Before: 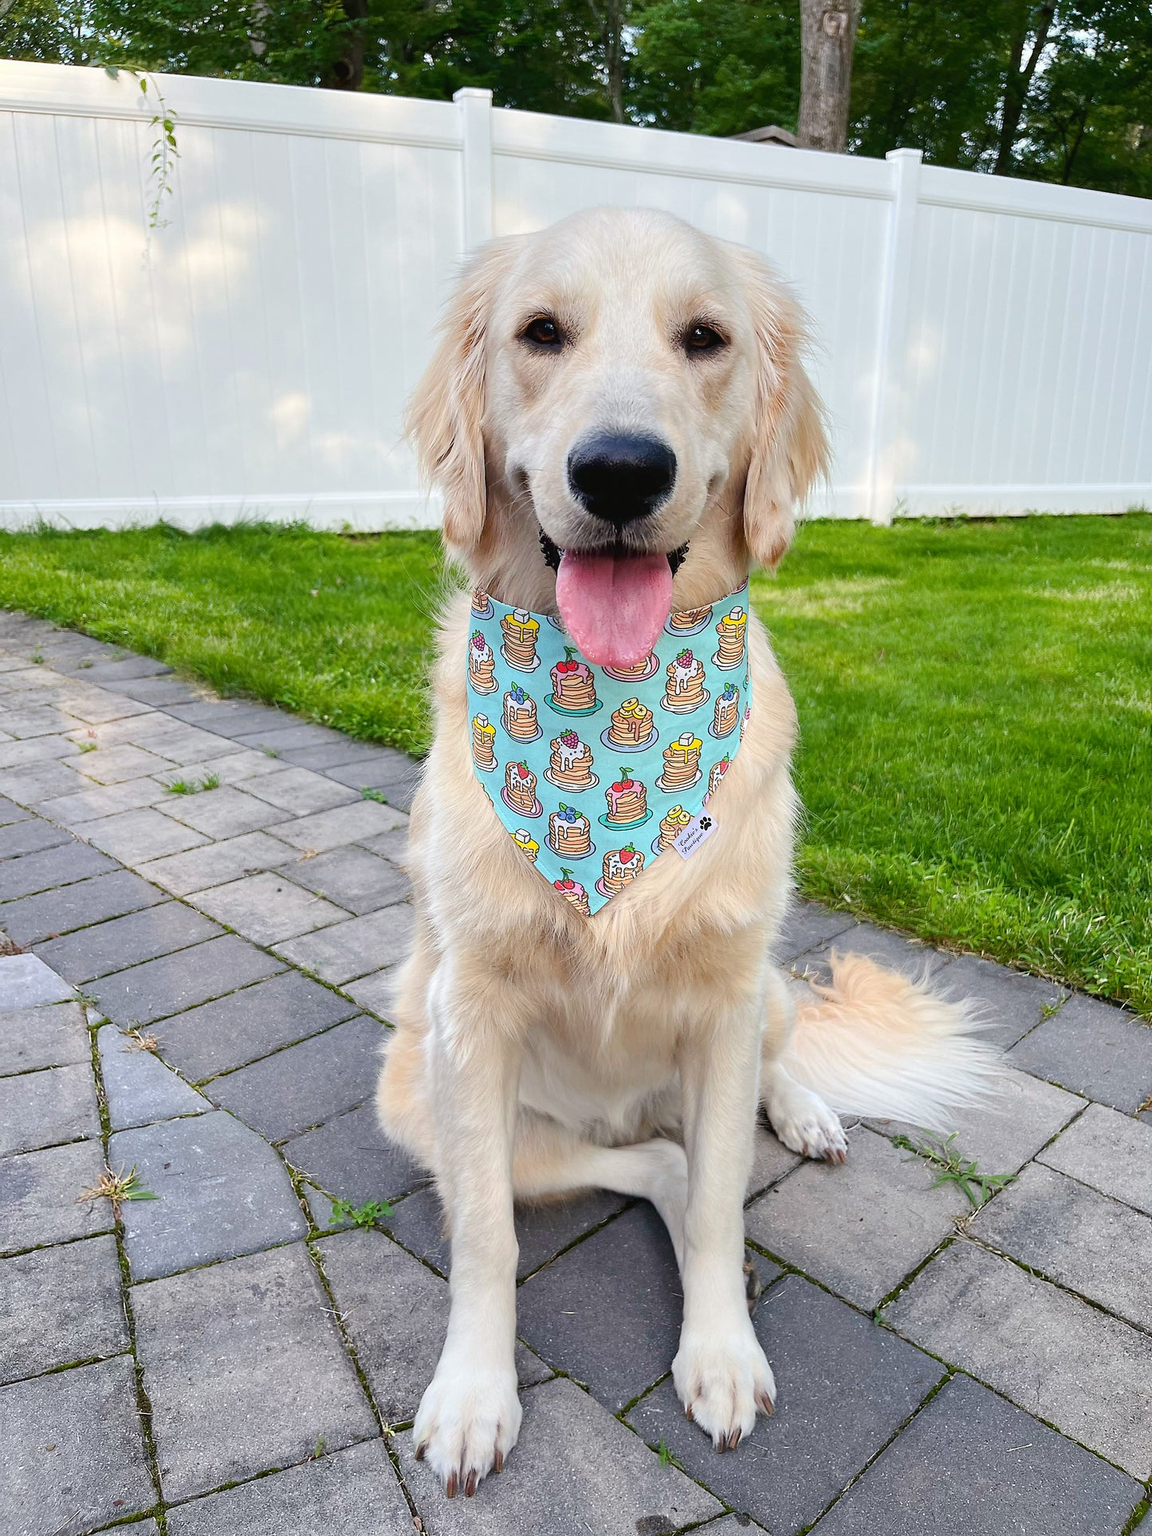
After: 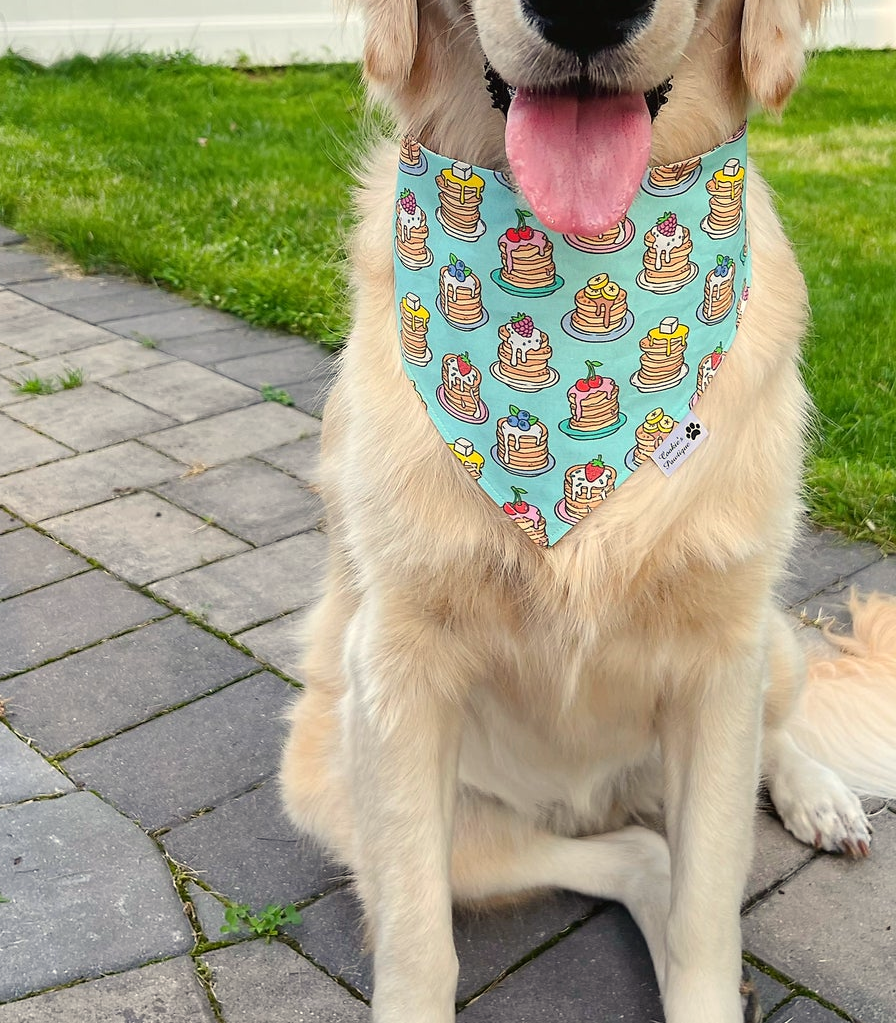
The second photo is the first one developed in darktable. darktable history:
crop: left 13.312%, top 31.28%, right 24.627%, bottom 15.582%
white balance: red 1.029, blue 0.92
